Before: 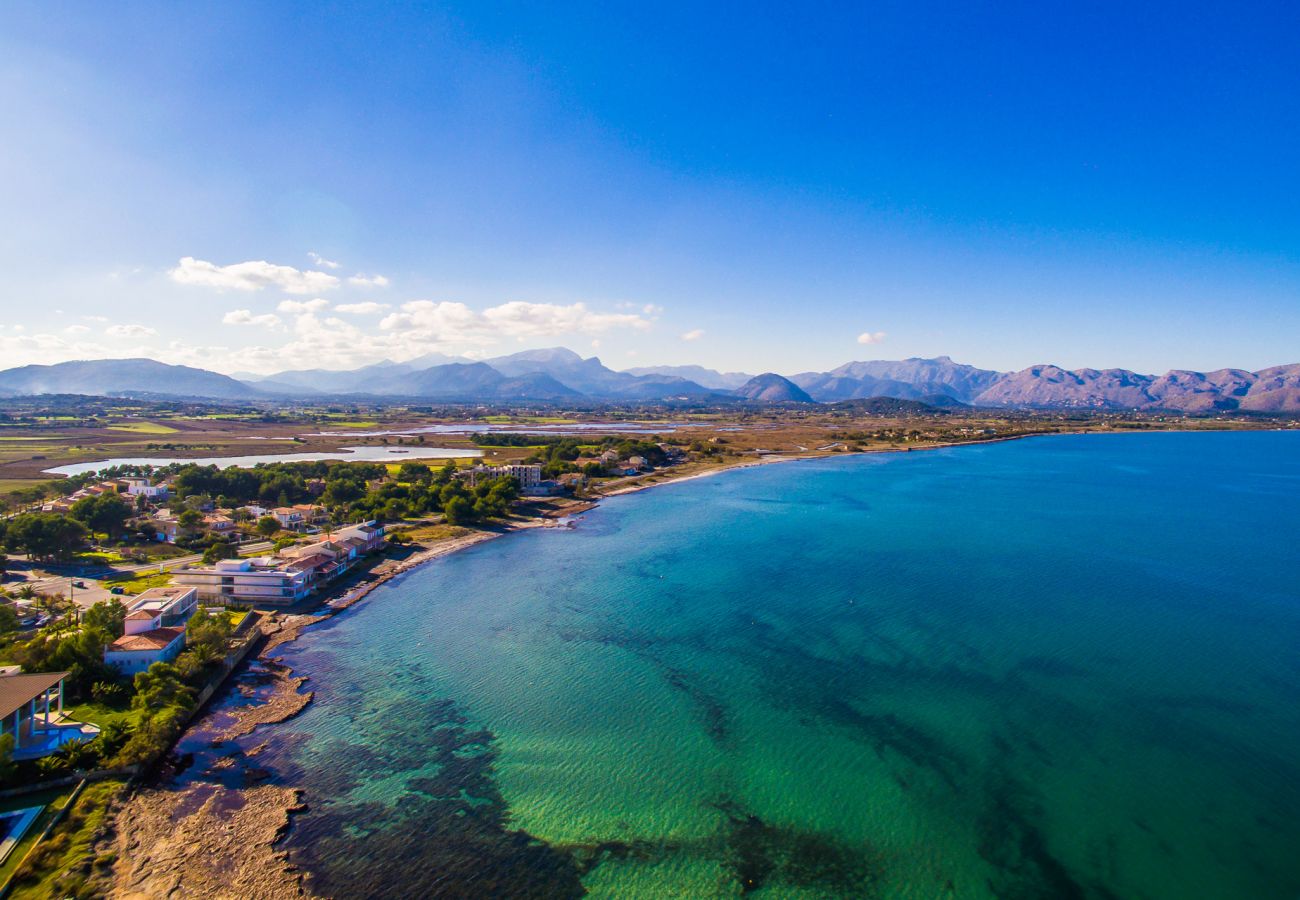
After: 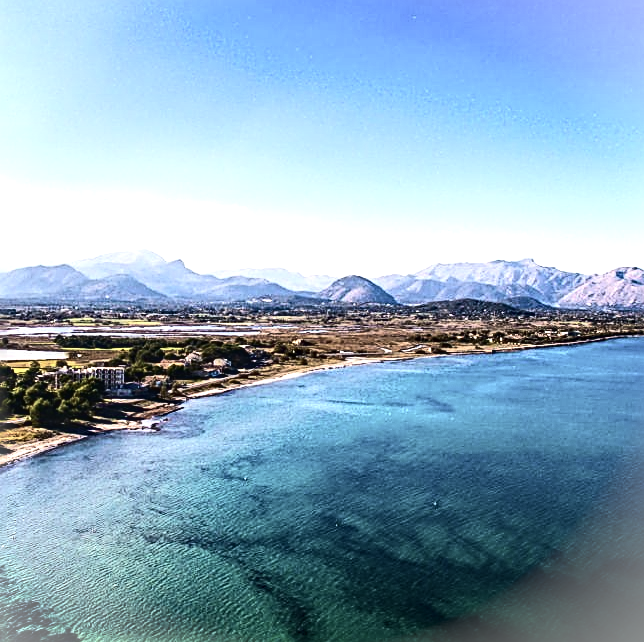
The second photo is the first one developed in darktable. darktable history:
vignetting: fall-off start 100%, brightness 0.3, saturation 0
contrast brightness saturation: contrast 0.25, saturation -0.31
local contrast: on, module defaults
crop: left 32.075%, top 10.976%, right 18.355%, bottom 17.596%
sharpen: radius 2.676, amount 0.669
tone equalizer: -8 EV -1.08 EV, -7 EV -1.01 EV, -6 EV -0.867 EV, -5 EV -0.578 EV, -3 EV 0.578 EV, -2 EV 0.867 EV, -1 EV 1.01 EV, +0 EV 1.08 EV, edges refinement/feathering 500, mask exposure compensation -1.57 EV, preserve details no
